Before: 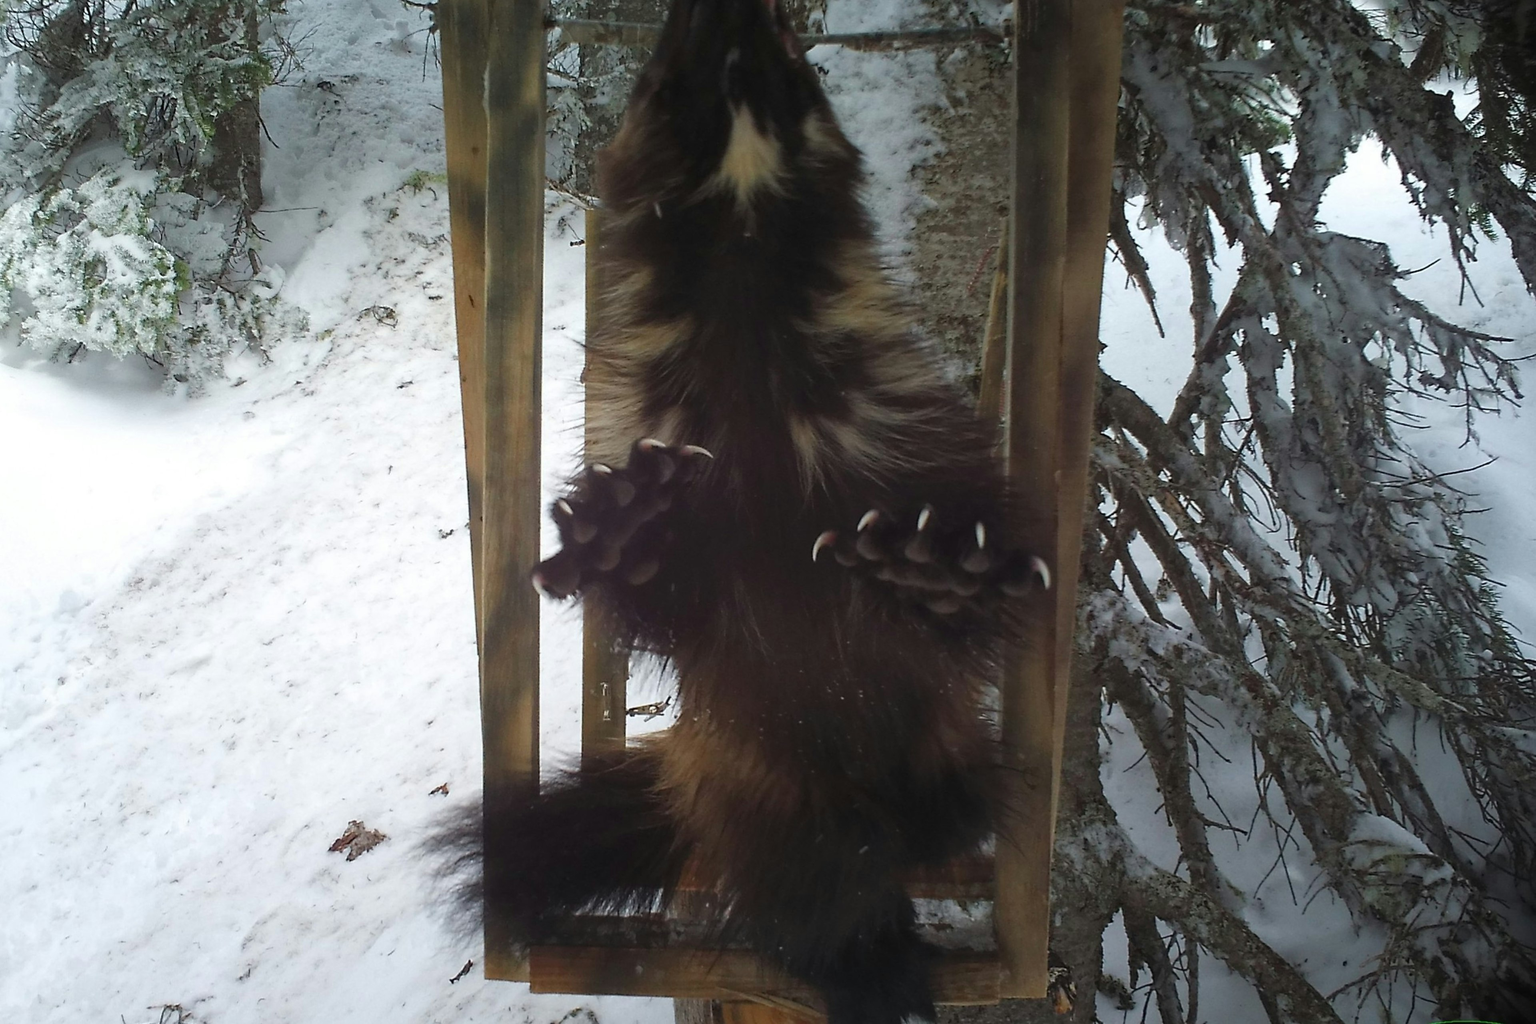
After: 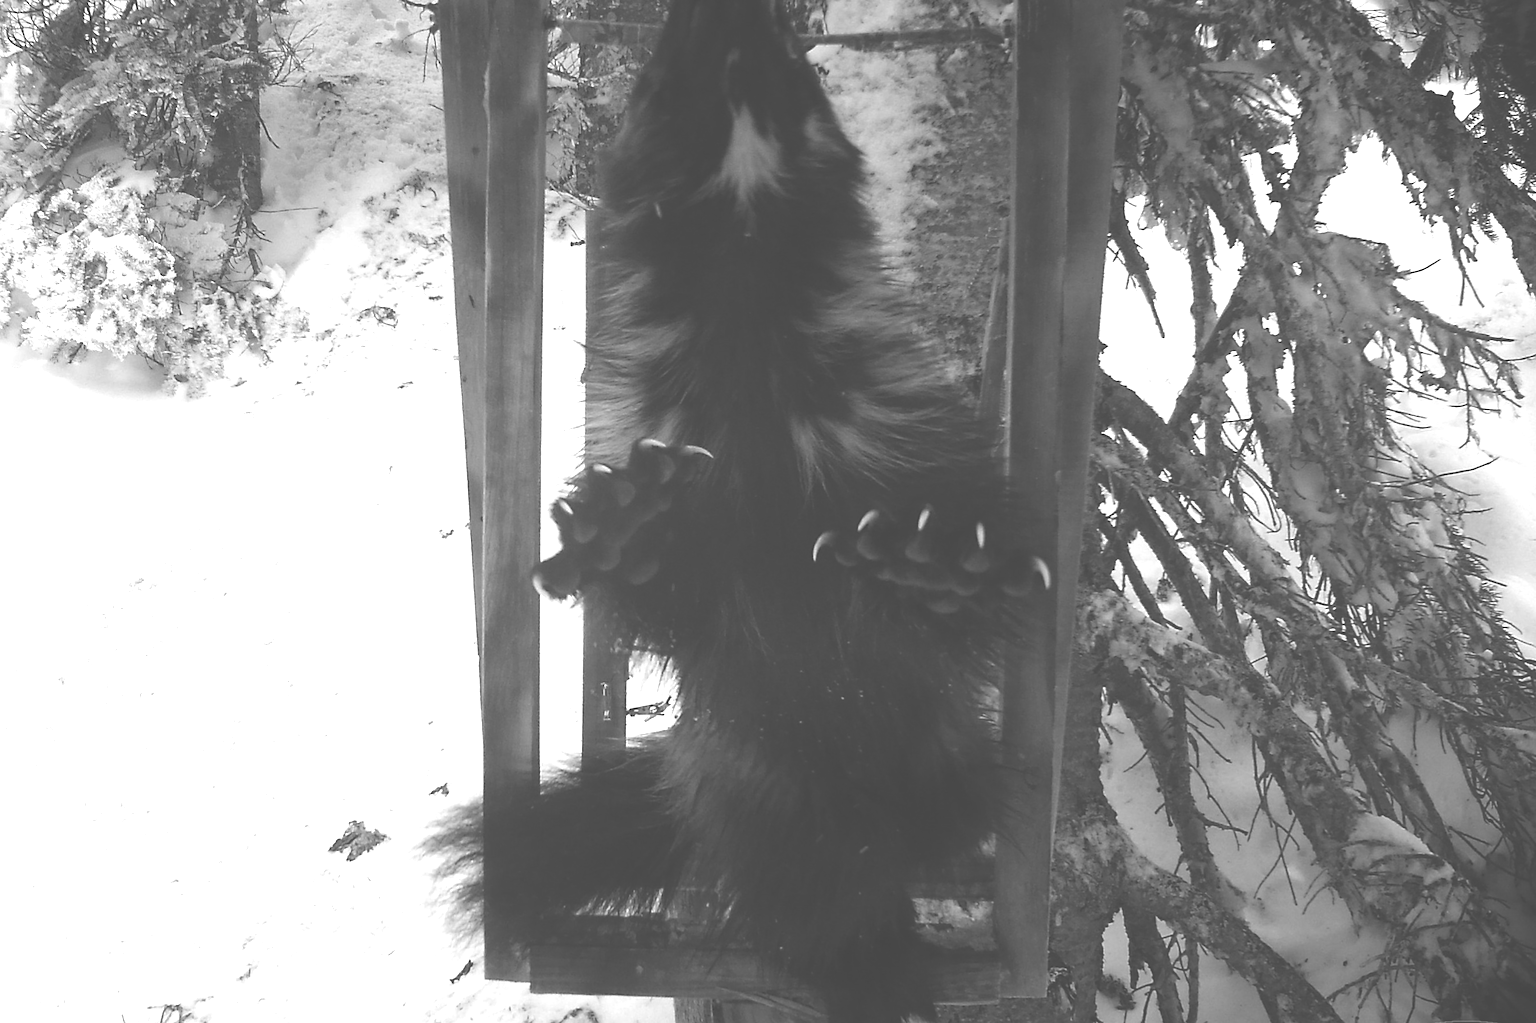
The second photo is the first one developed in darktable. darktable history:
color calibration: output gray [0.253, 0.26, 0.487, 0], x 0.372, y 0.387, temperature 4284.89 K
tone equalizer: -8 EV -0.775 EV, -7 EV -0.702 EV, -6 EV -0.621 EV, -5 EV -0.42 EV, -3 EV 0.389 EV, -2 EV 0.6 EV, -1 EV 0.685 EV, +0 EV 0.742 EV, smoothing diameter 24.99%, edges refinement/feathering 8.46, preserve details guided filter
exposure: black level correction -0.04, exposure 0.061 EV, compensate exposure bias true, compensate highlight preservation false
